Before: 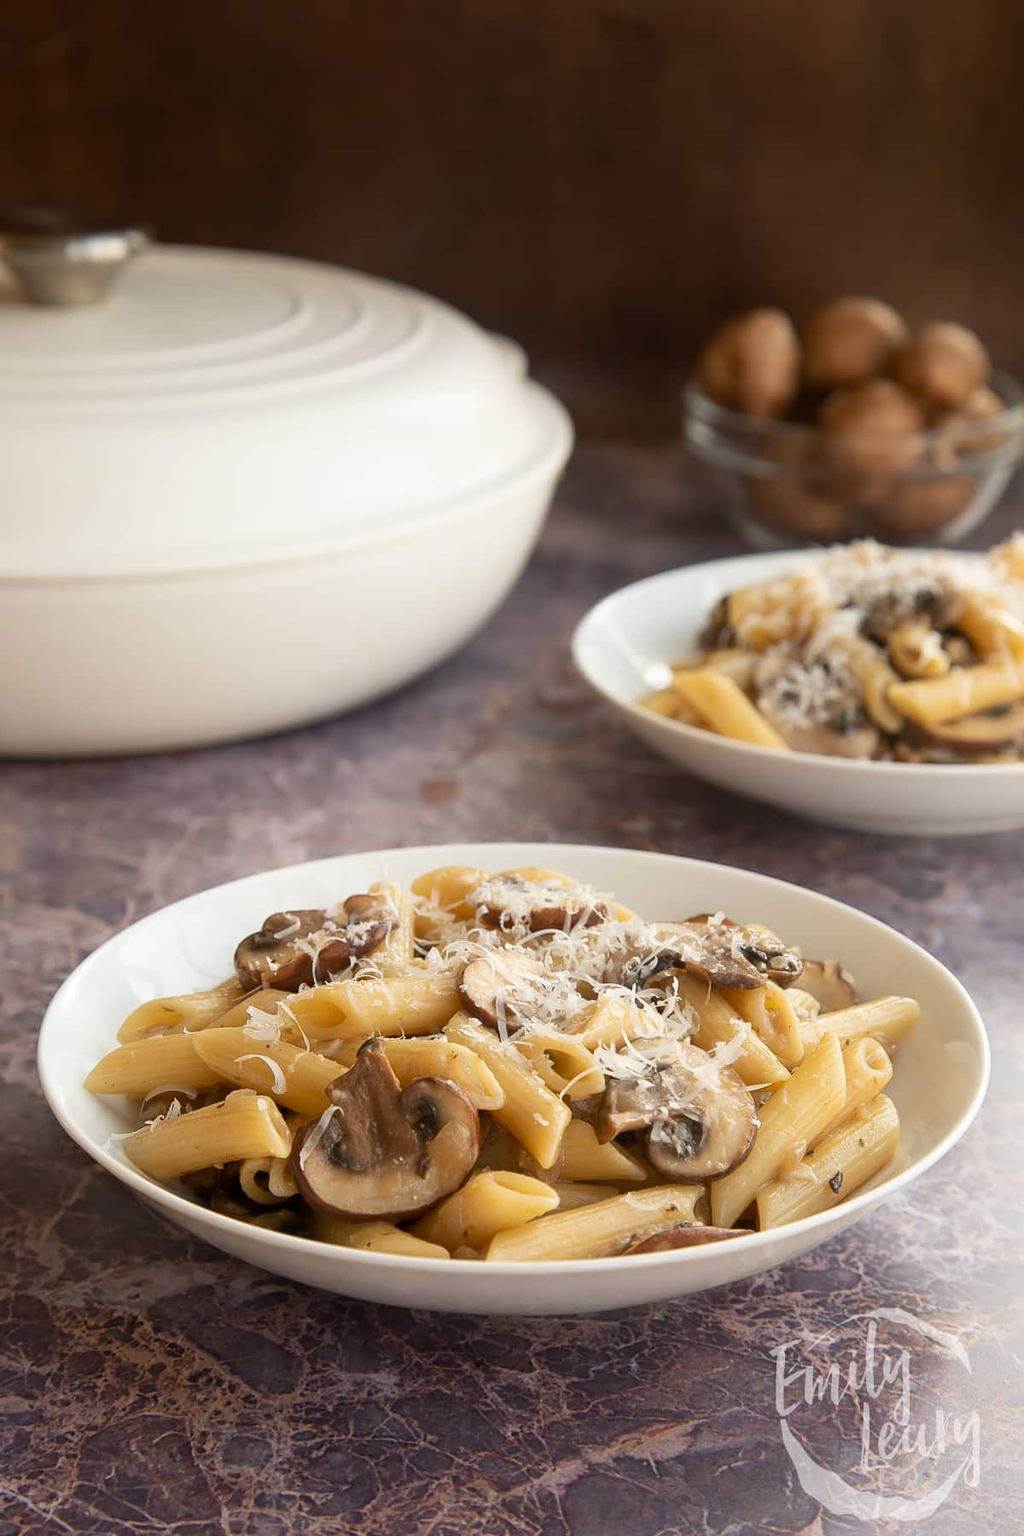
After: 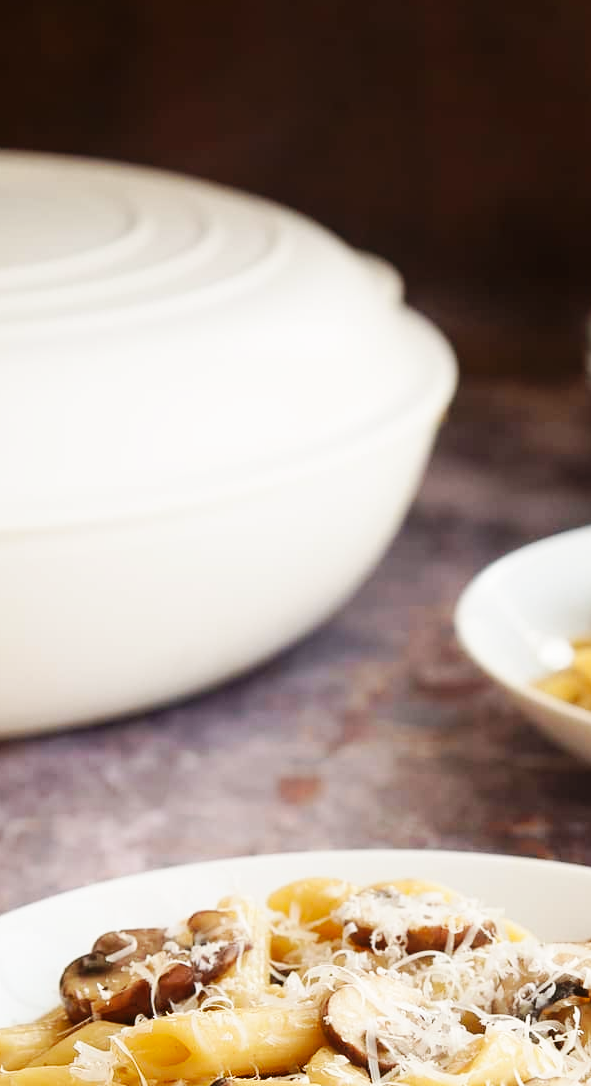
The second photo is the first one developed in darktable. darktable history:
crop: left 17.917%, top 7.683%, right 32.801%, bottom 31.934%
base curve: curves: ch0 [(0, 0) (0.032, 0.025) (0.121, 0.166) (0.206, 0.329) (0.605, 0.79) (1, 1)], preserve colors none
